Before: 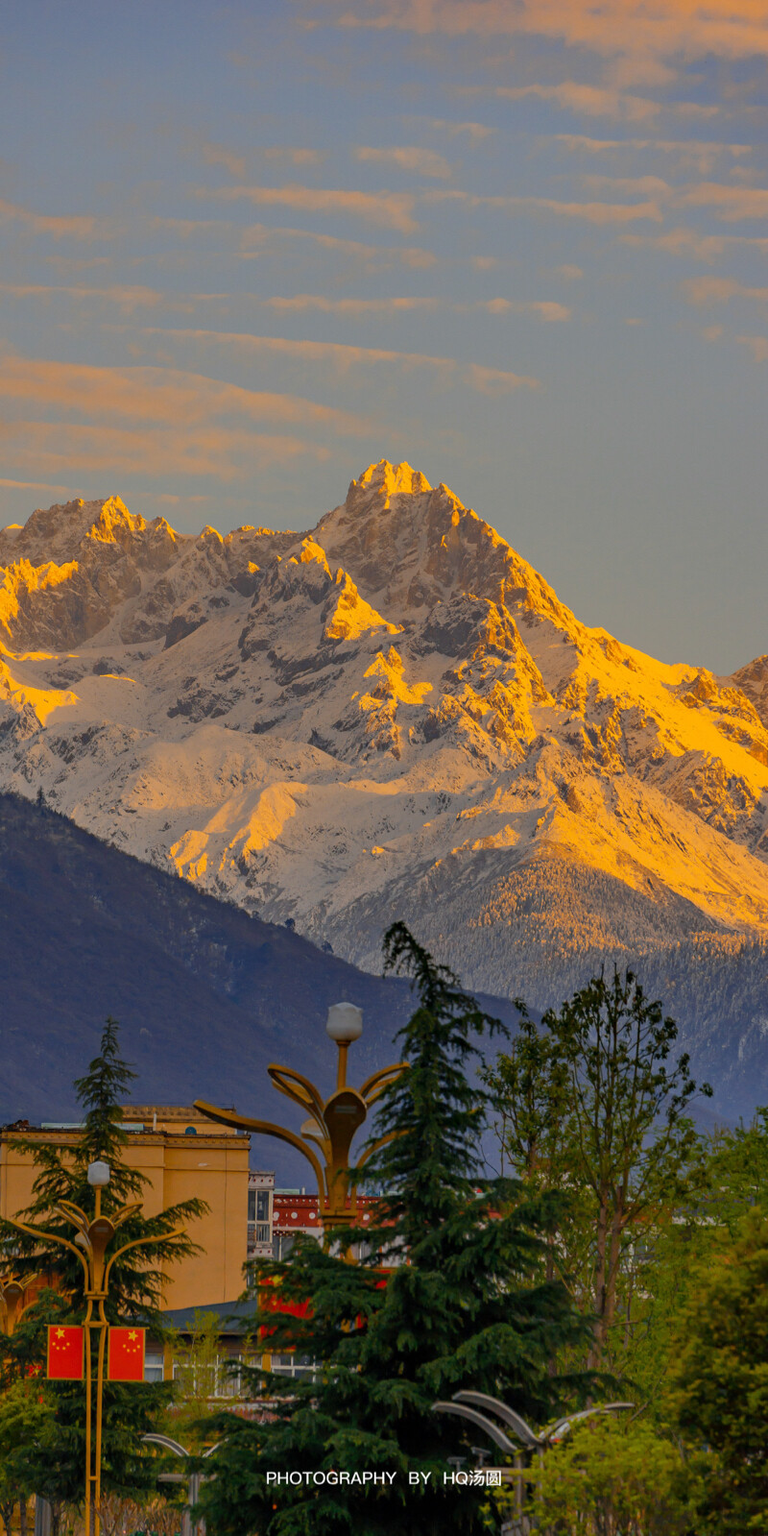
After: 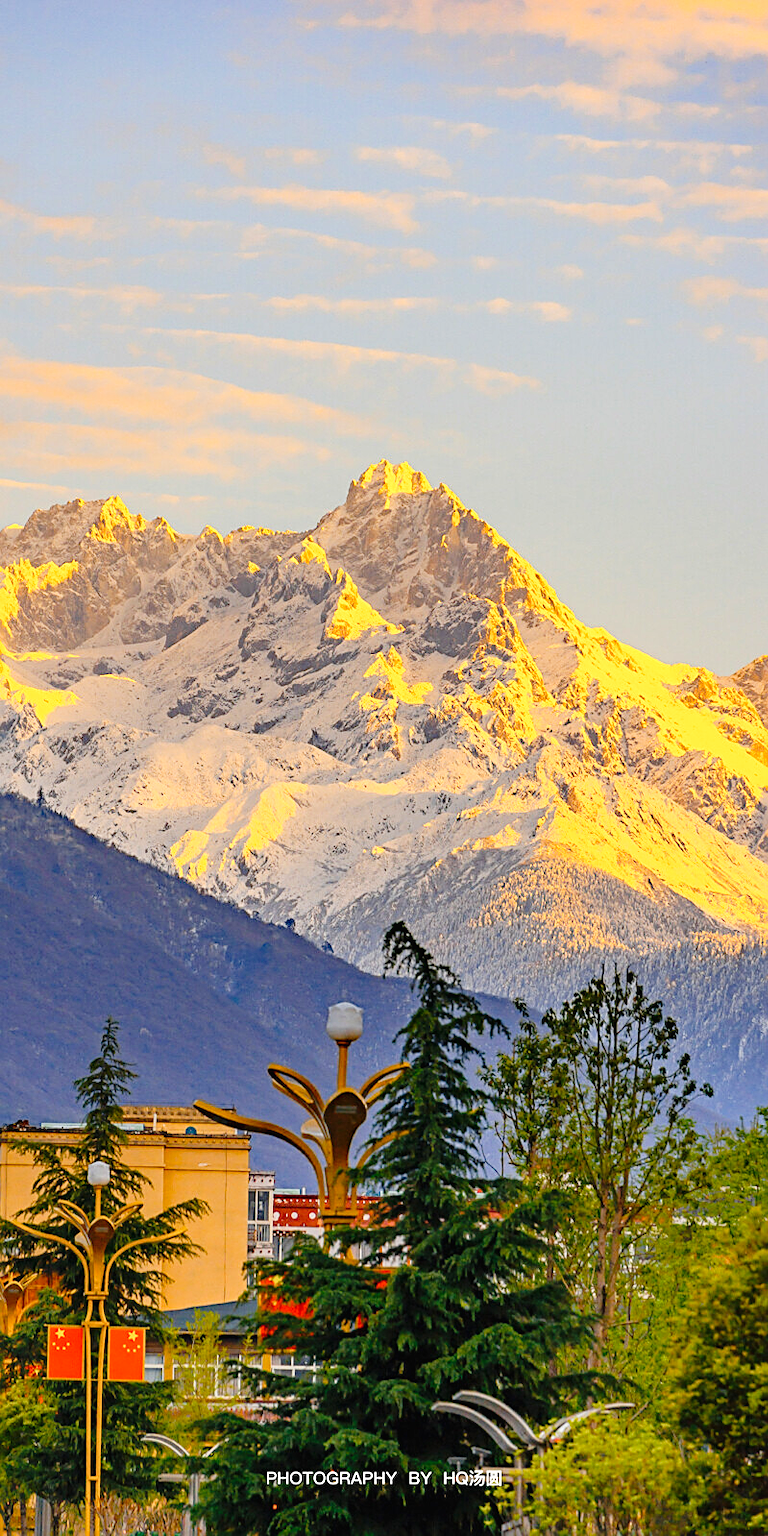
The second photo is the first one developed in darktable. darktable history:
tone curve: curves: ch0 [(0, 0.013) (0.137, 0.121) (0.326, 0.386) (0.489, 0.573) (0.663, 0.749) (0.854, 0.897) (1, 0.974)]; ch1 [(0, 0) (0.366, 0.367) (0.475, 0.453) (0.494, 0.493) (0.504, 0.497) (0.544, 0.579) (0.562, 0.619) (0.622, 0.694) (1, 1)]; ch2 [(0, 0) (0.333, 0.346) (0.375, 0.375) (0.424, 0.43) (0.476, 0.492) (0.502, 0.503) (0.533, 0.541) (0.572, 0.615) (0.605, 0.656) (0.641, 0.709) (1, 1)], preserve colors none
exposure: exposure 1 EV, compensate highlight preservation false
haze removal: compatibility mode true, adaptive false
sharpen: on, module defaults
